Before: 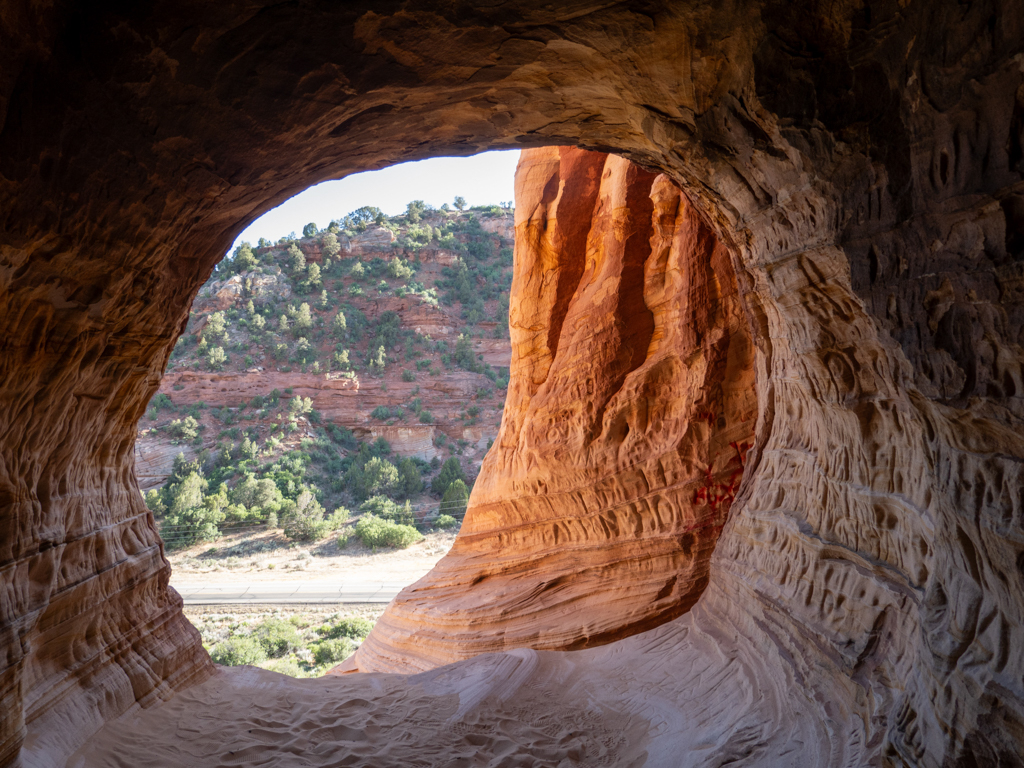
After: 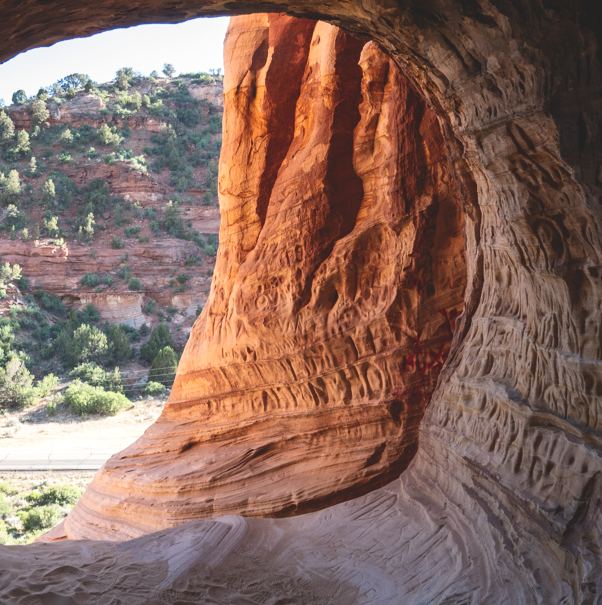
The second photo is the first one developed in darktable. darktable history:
exposure: black level correction -0.041, exposure 0.063 EV, compensate highlight preservation false
crop and rotate: left 28.432%, top 17.398%, right 12.751%, bottom 3.699%
contrast brightness saturation: contrast 0.205, brightness -0.104, saturation 0.097
